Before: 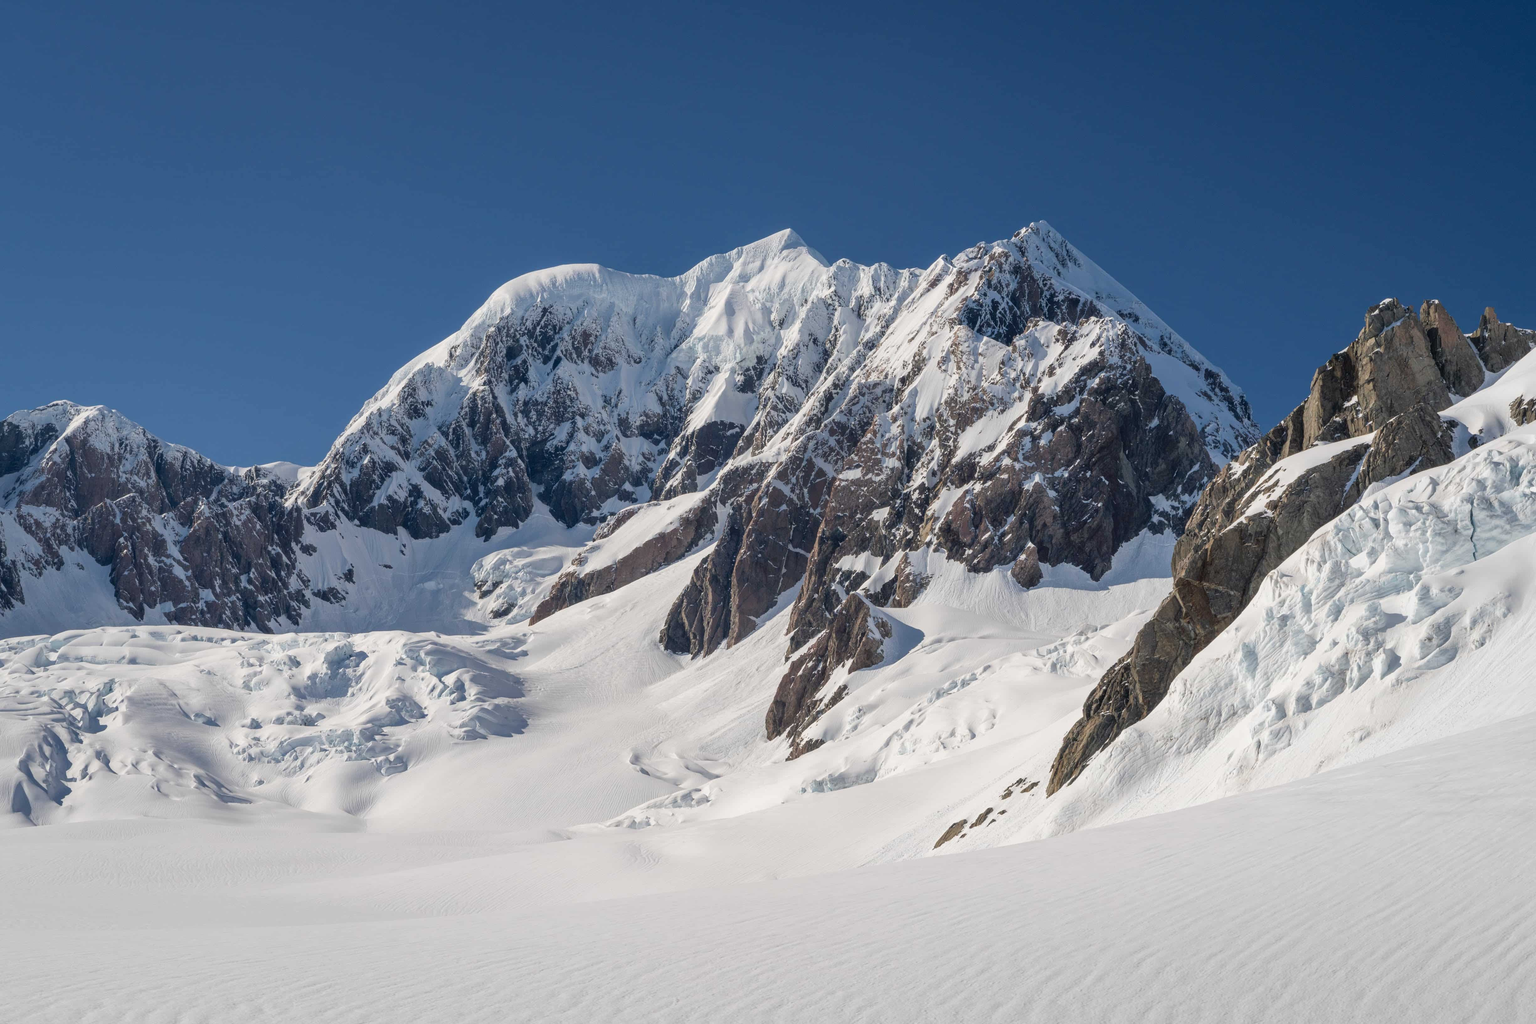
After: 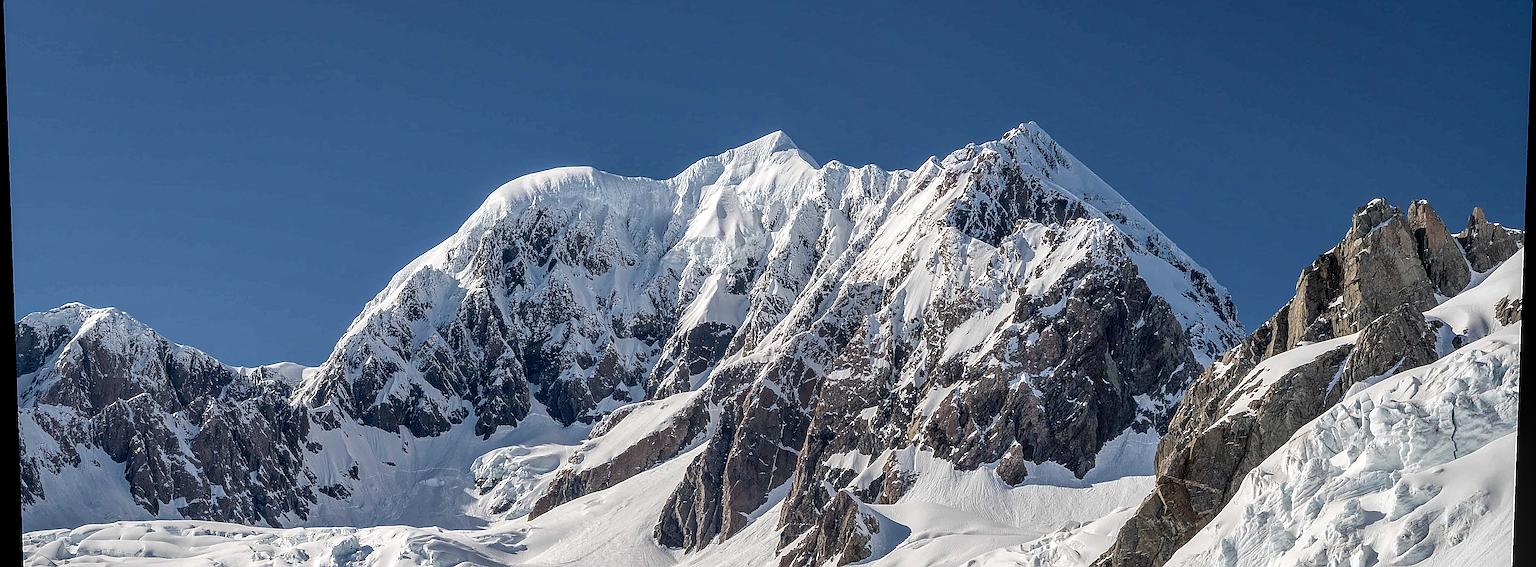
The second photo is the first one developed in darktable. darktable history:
rotate and perspective: lens shift (vertical) 0.048, lens shift (horizontal) -0.024, automatic cropping off
sharpen: amount 2
crop and rotate: top 10.605%, bottom 33.274%
local contrast: detail 150%
